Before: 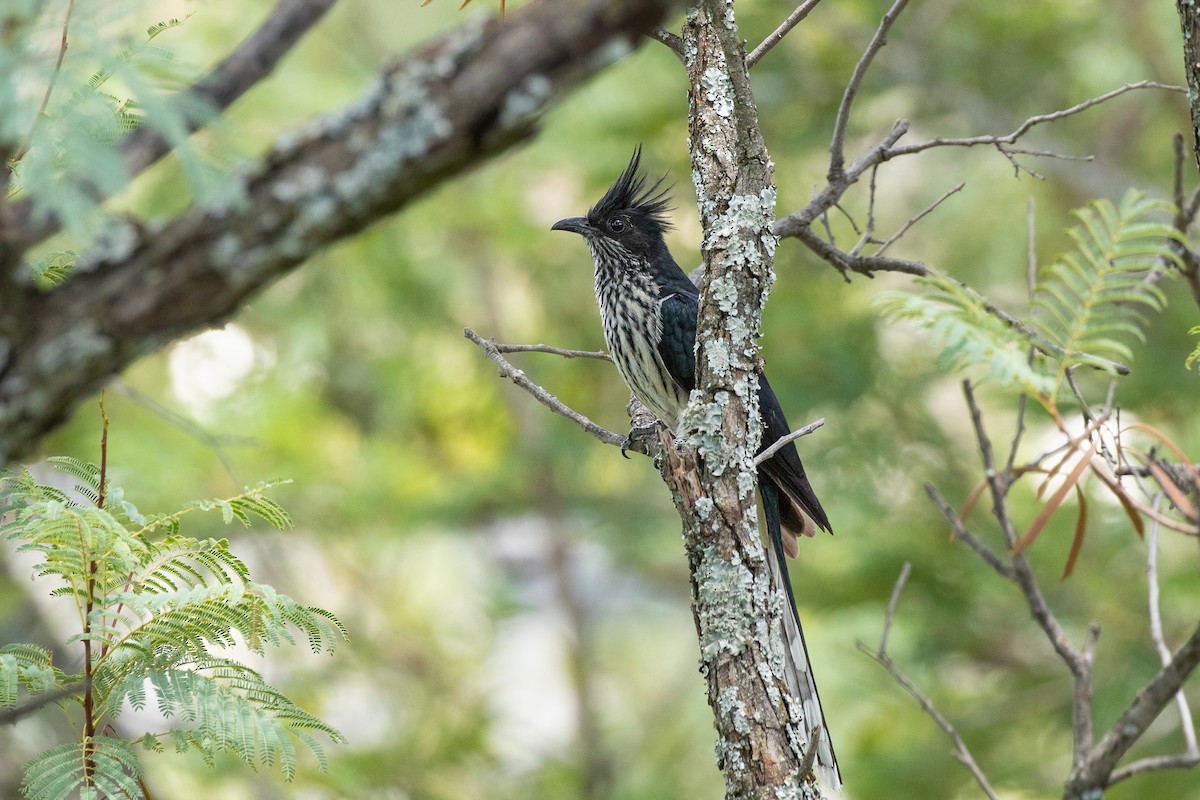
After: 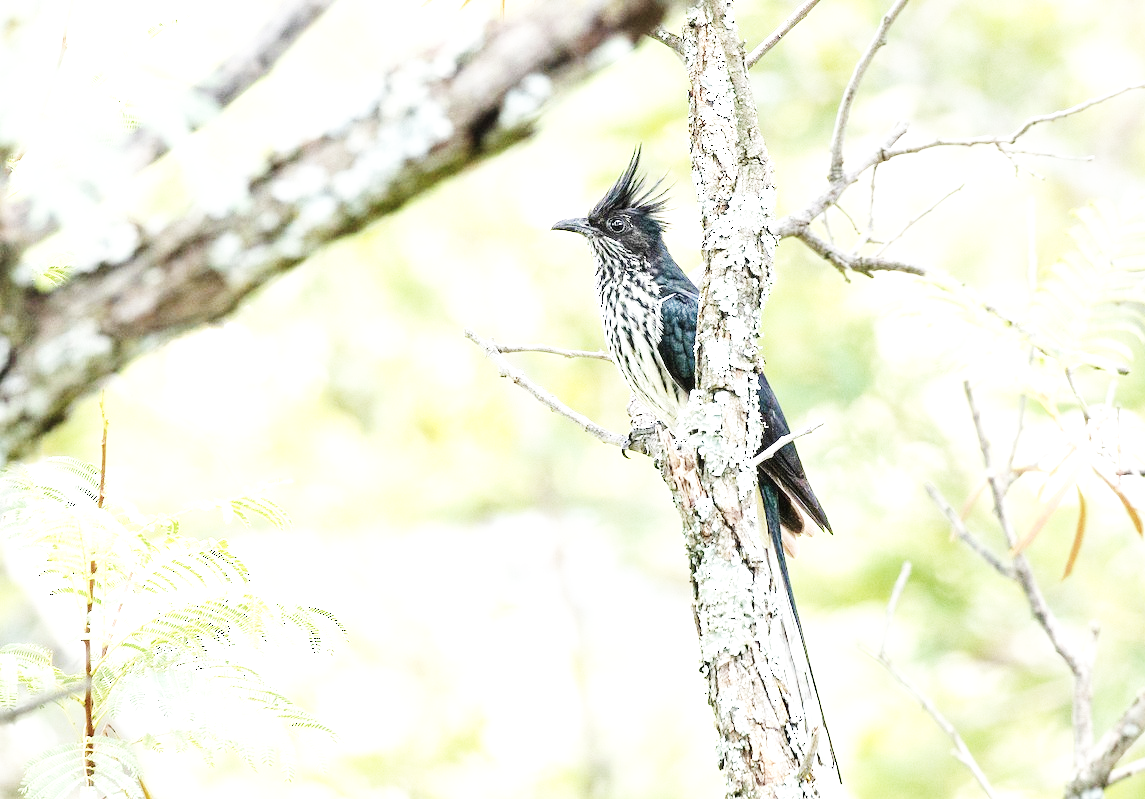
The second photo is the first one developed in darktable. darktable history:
exposure: black level correction 0, exposure 1.345 EV, compensate highlight preservation false
contrast brightness saturation: contrast 0.062, brightness -0.012, saturation -0.226
base curve: curves: ch0 [(0, 0.003) (0.001, 0.002) (0.006, 0.004) (0.02, 0.022) (0.048, 0.086) (0.094, 0.234) (0.162, 0.431) (0.258, 0.629) (0.385, 0.8) (0.548, 0.918) (0.751, 0.988) (1, 1)], preserve colors none
crop: right 4.569%, bottom 0.019%
